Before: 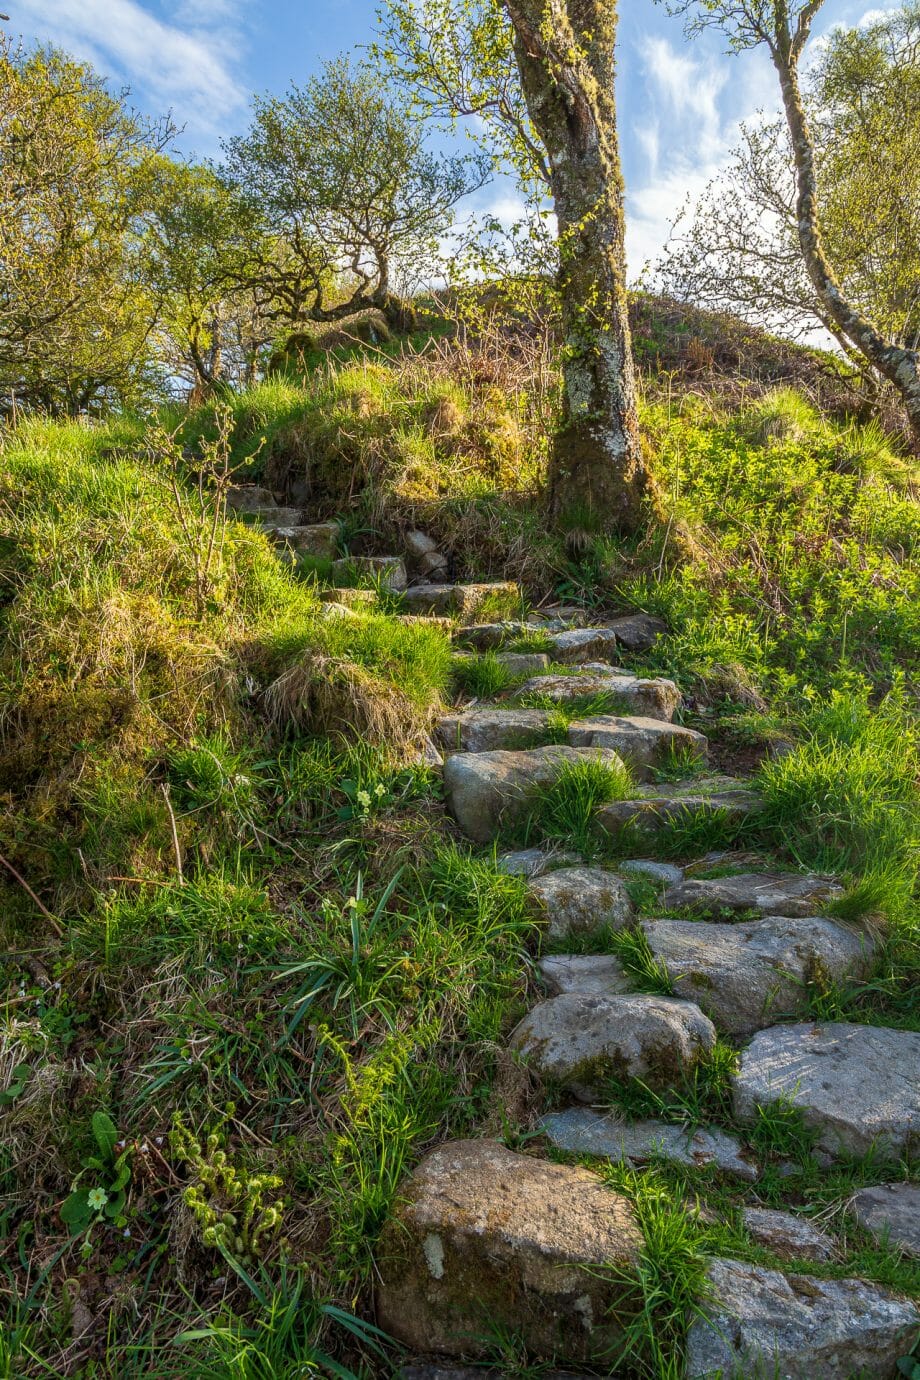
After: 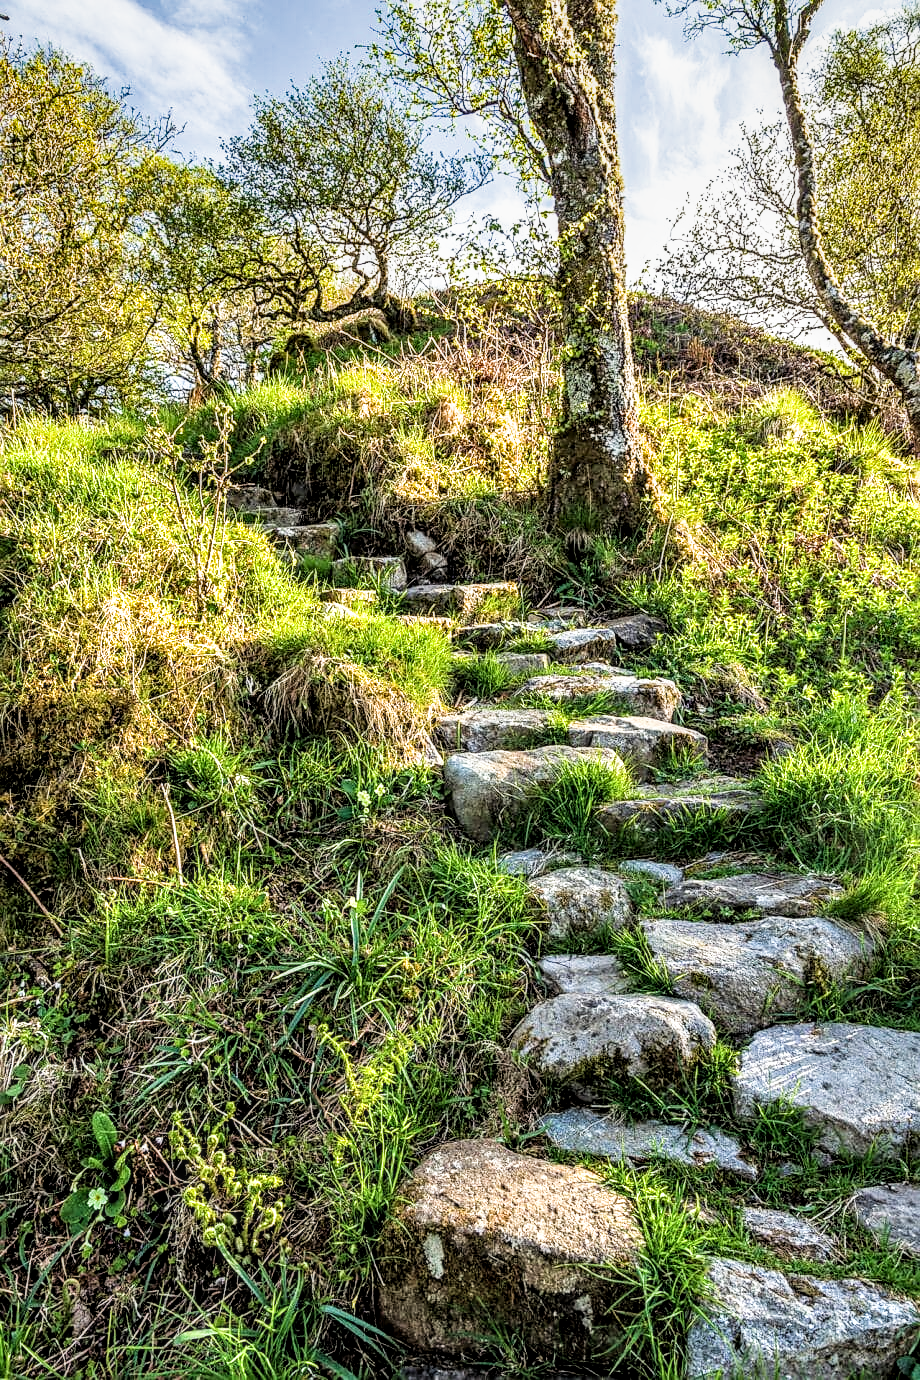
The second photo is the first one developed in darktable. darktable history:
sharpen: on, module defaults
color balance: on, module defaults
local contrast: detail 160%
exposure: exposure 1.15 EV, compensate highlight preservation false
contrast brightness saturation: contrast -0.11
shadows and highlights: shadows 22.7, highlights -48.71, soften with gaussian
filmic rgb: black relative exposure -5 EV, white relative exposure 3.5 EV, hardness 3.19, contrast 1.3, highlights saturation mix -50%
